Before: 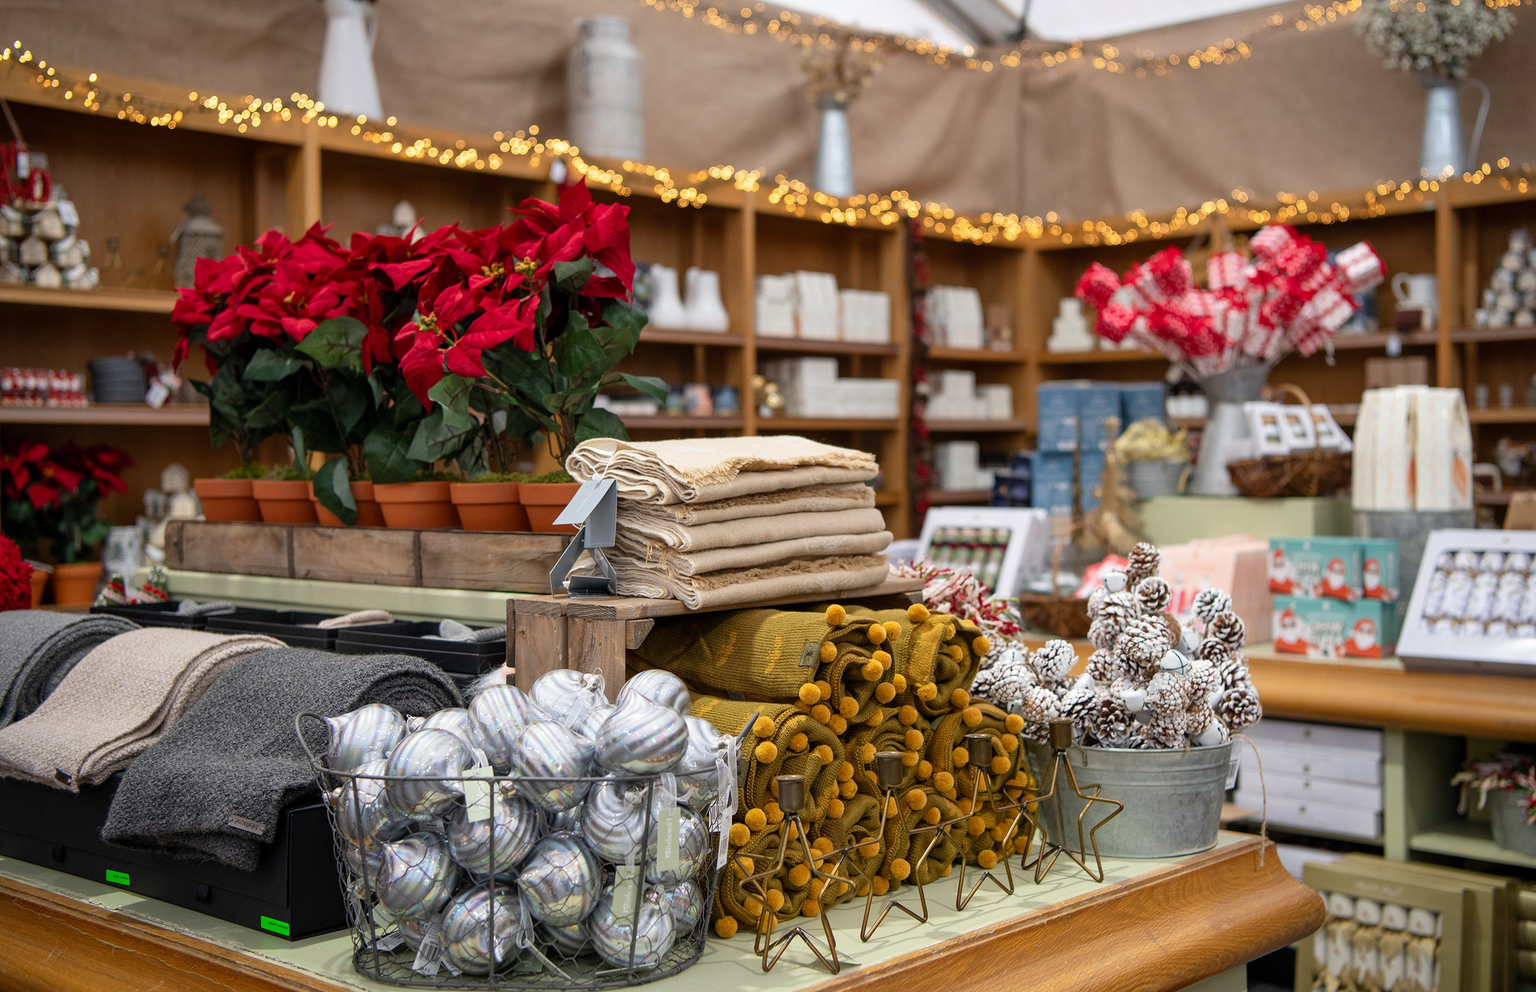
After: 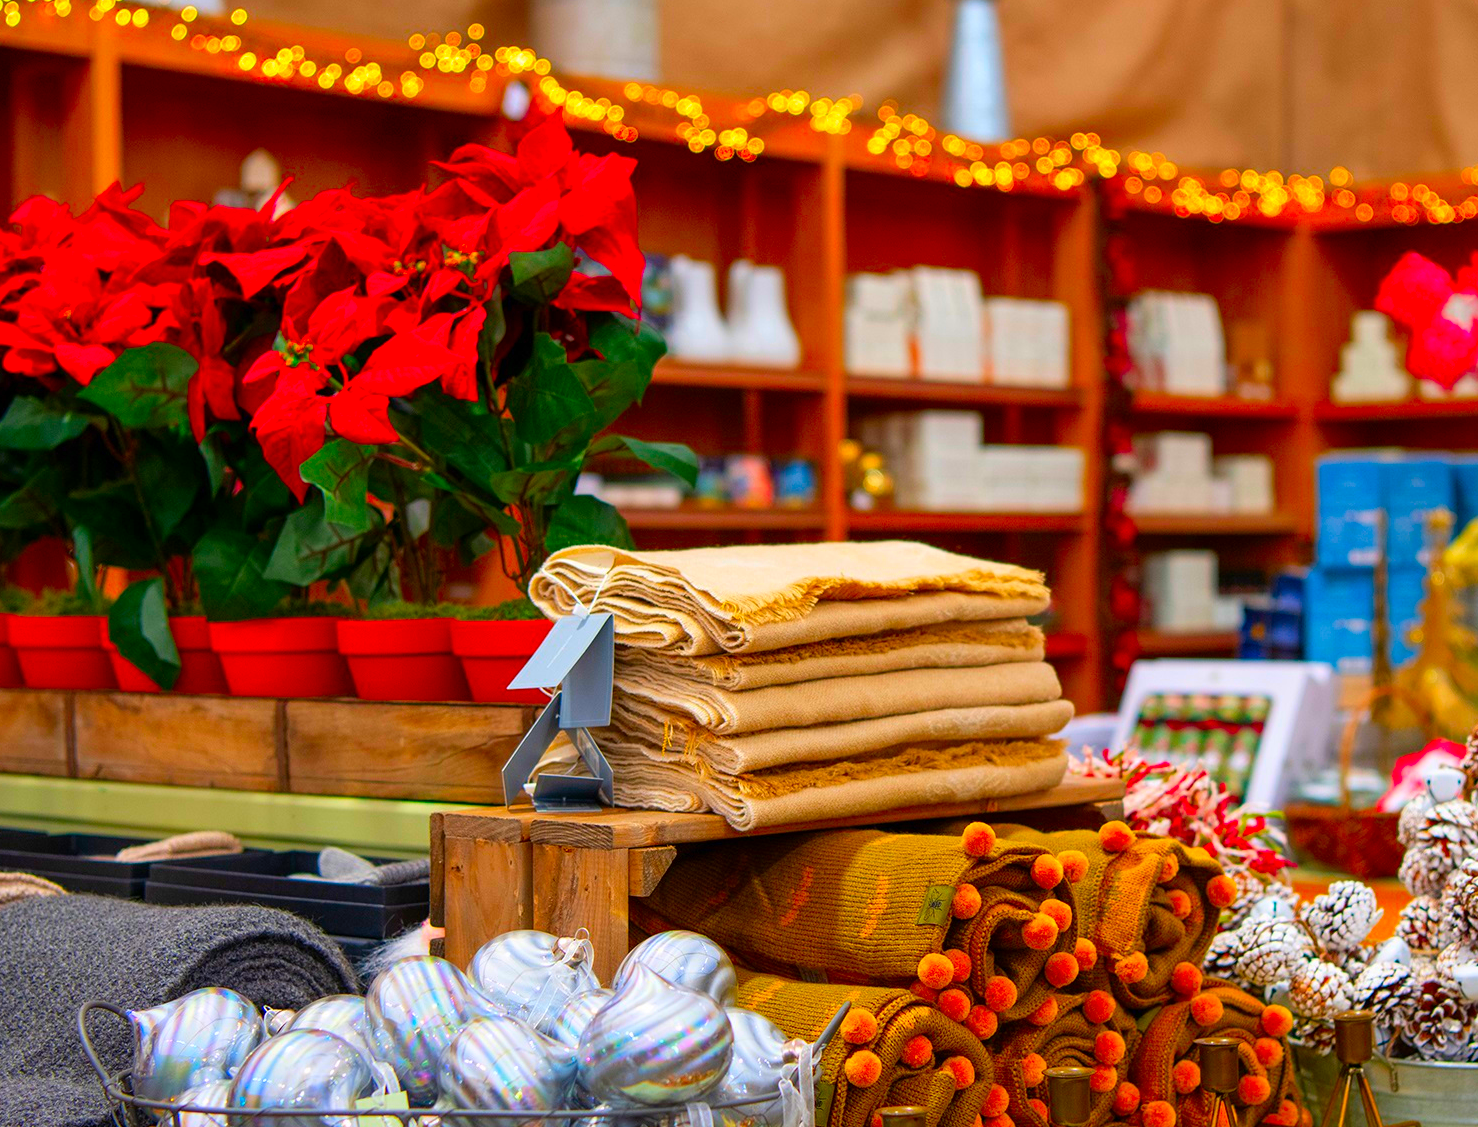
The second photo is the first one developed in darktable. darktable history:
color correction: saturation 3
crop: left 16.202%, top 11.208%, right 26.045%, bottom 20.557%
